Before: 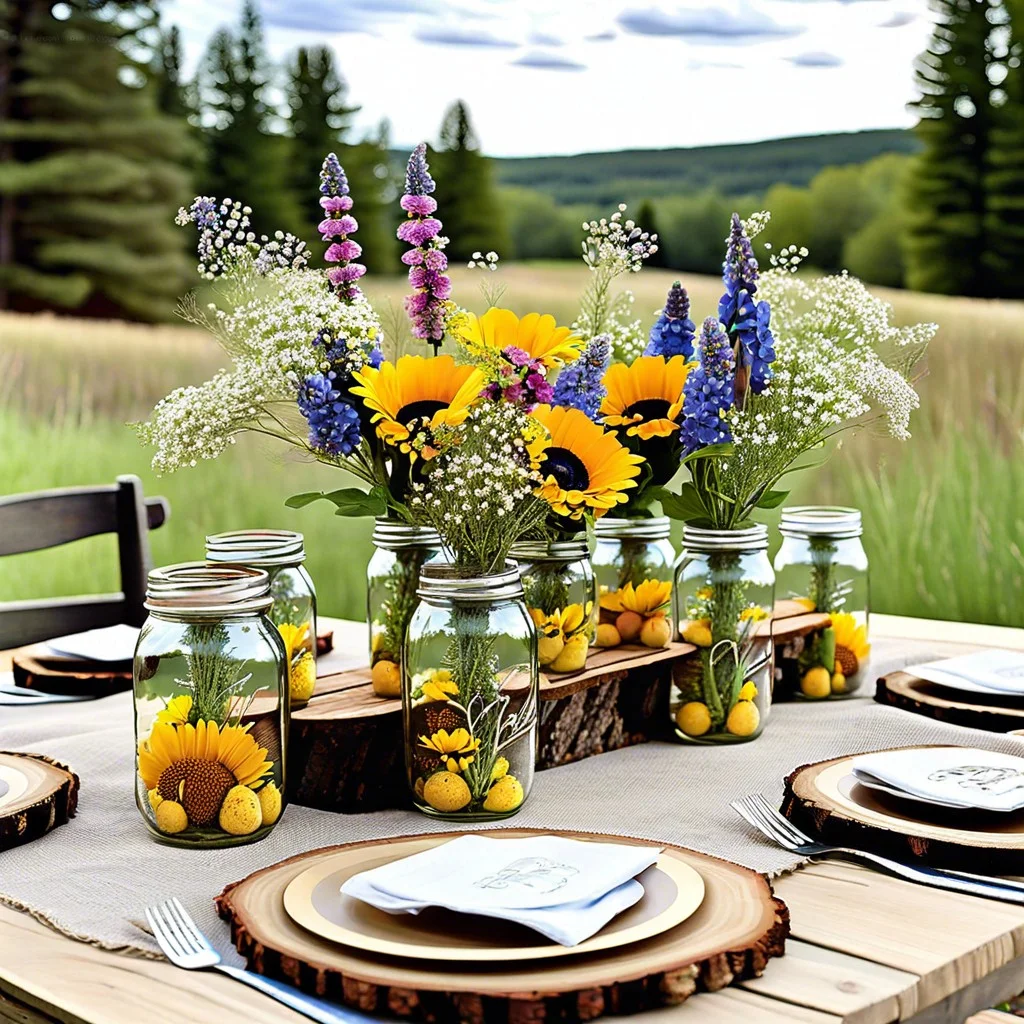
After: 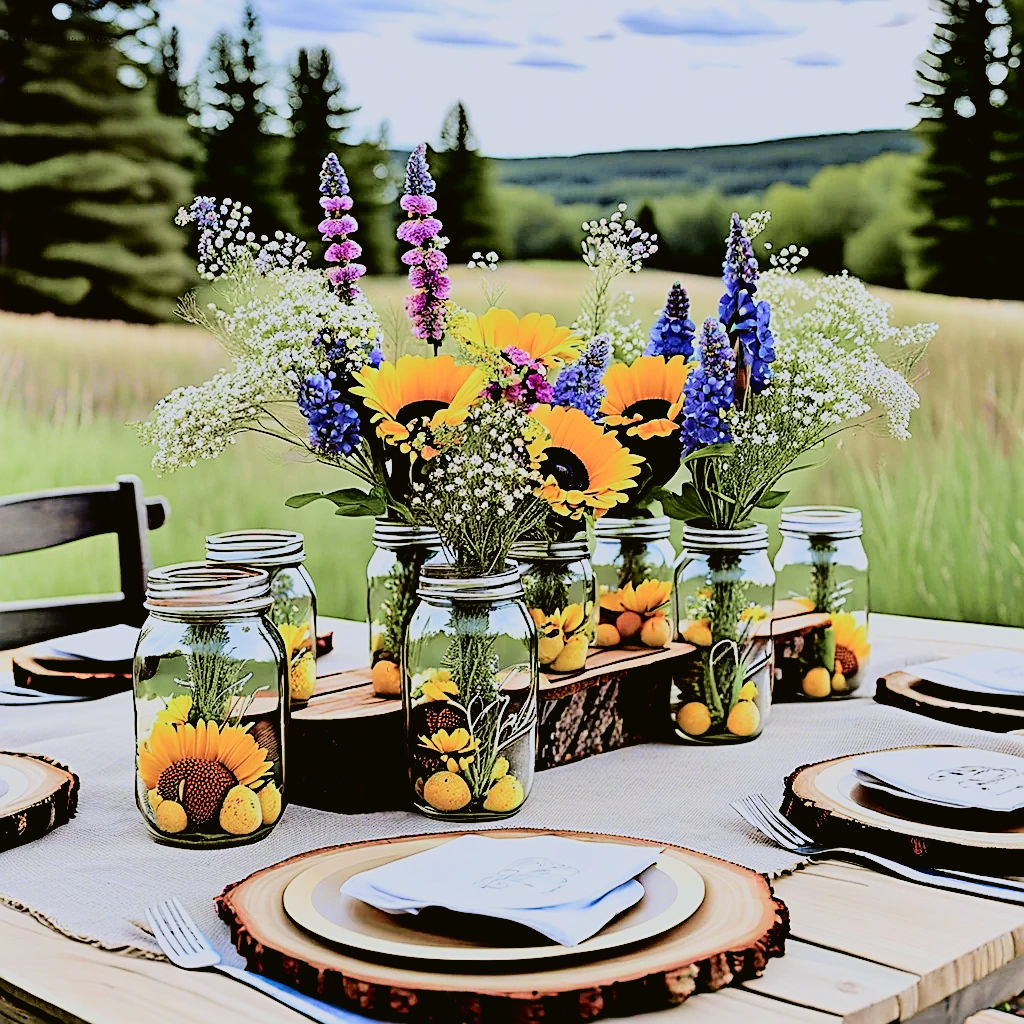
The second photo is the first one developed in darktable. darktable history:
color calibration: illuminant as shot in camera, x 0.366, y 0.378, temperature 4425.7 K, saturation algorithm version 1 (2020)
tone curve: curves: ch0 [(0, 0.021) (0.049, 0.044) (0.152, 0.14) (0.328, 0.377) (0.473, 0.543) (0.641, 0.705) (0.868, 0.887) (1, 0.969)]; ch1 [(0, 0) (0.302, 0.331) (0.427, 0.433) (0.472, 0.47) (0.502, 0.503) (0.522, 0.526) (0.564, 0.591) (0.602, 0.632) (0.677, 0.701) (0.859, 0.885) (1, 1)]; ch2 [(0, 0) (0.33, 0.301) (0.447, 0.44) (0.487, 0.496) (0.502, 0.516) (0.535, 0.554) (0.565, 0.598) (0.618, 0.629) (1, 1)], color space Lab, independent channels, preserve colors none
sharpen: on, module defaults
filmic rgb: black relative exposure -4.14 EV, white relative exposure 5.1 EV, hardness 2.11, contrast 1.165
